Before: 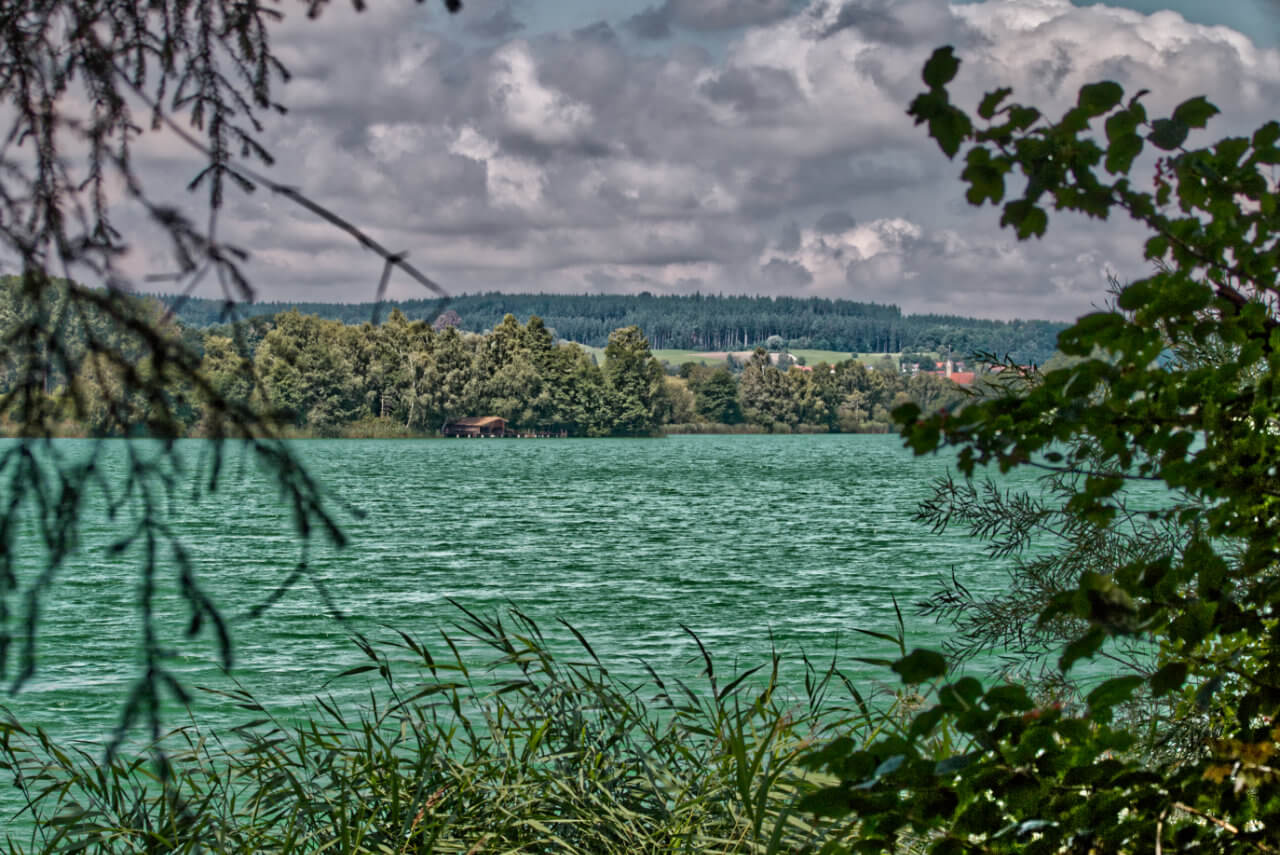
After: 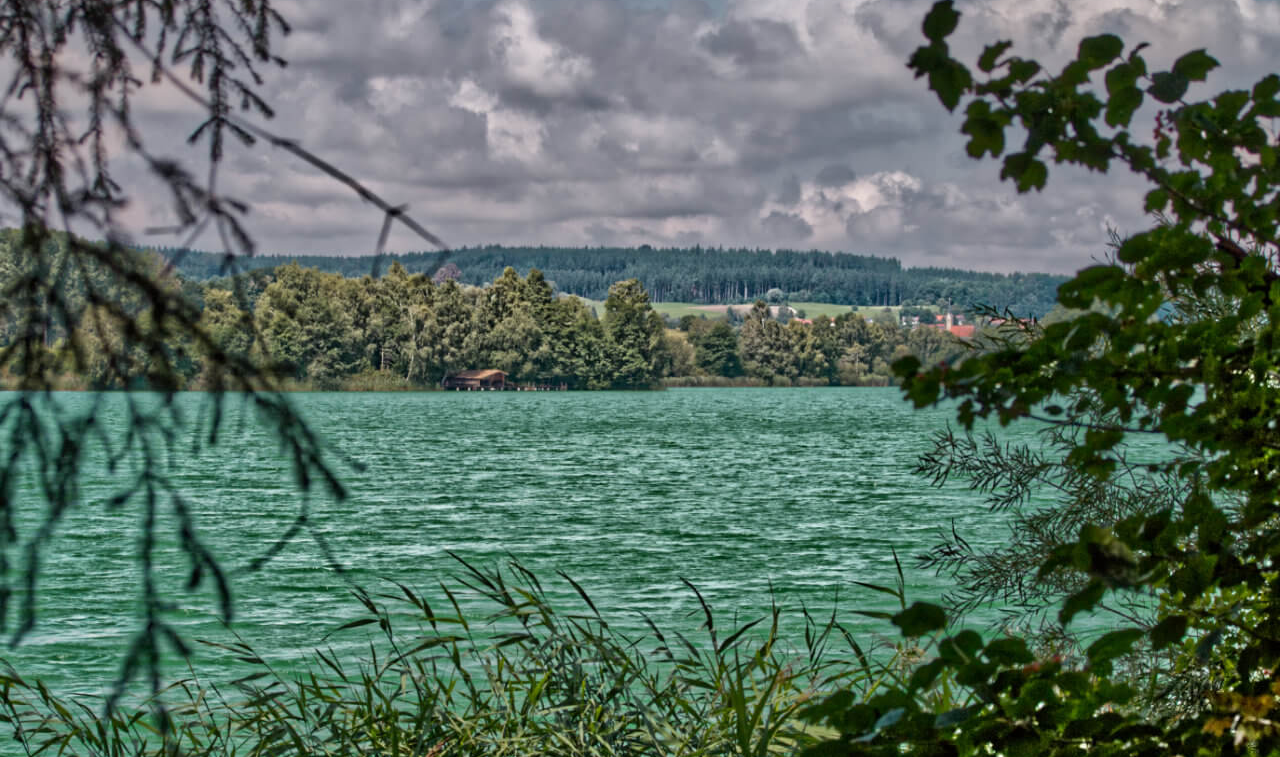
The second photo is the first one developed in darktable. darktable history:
crop and rotate: top 5.539%, bottom 5.889%
